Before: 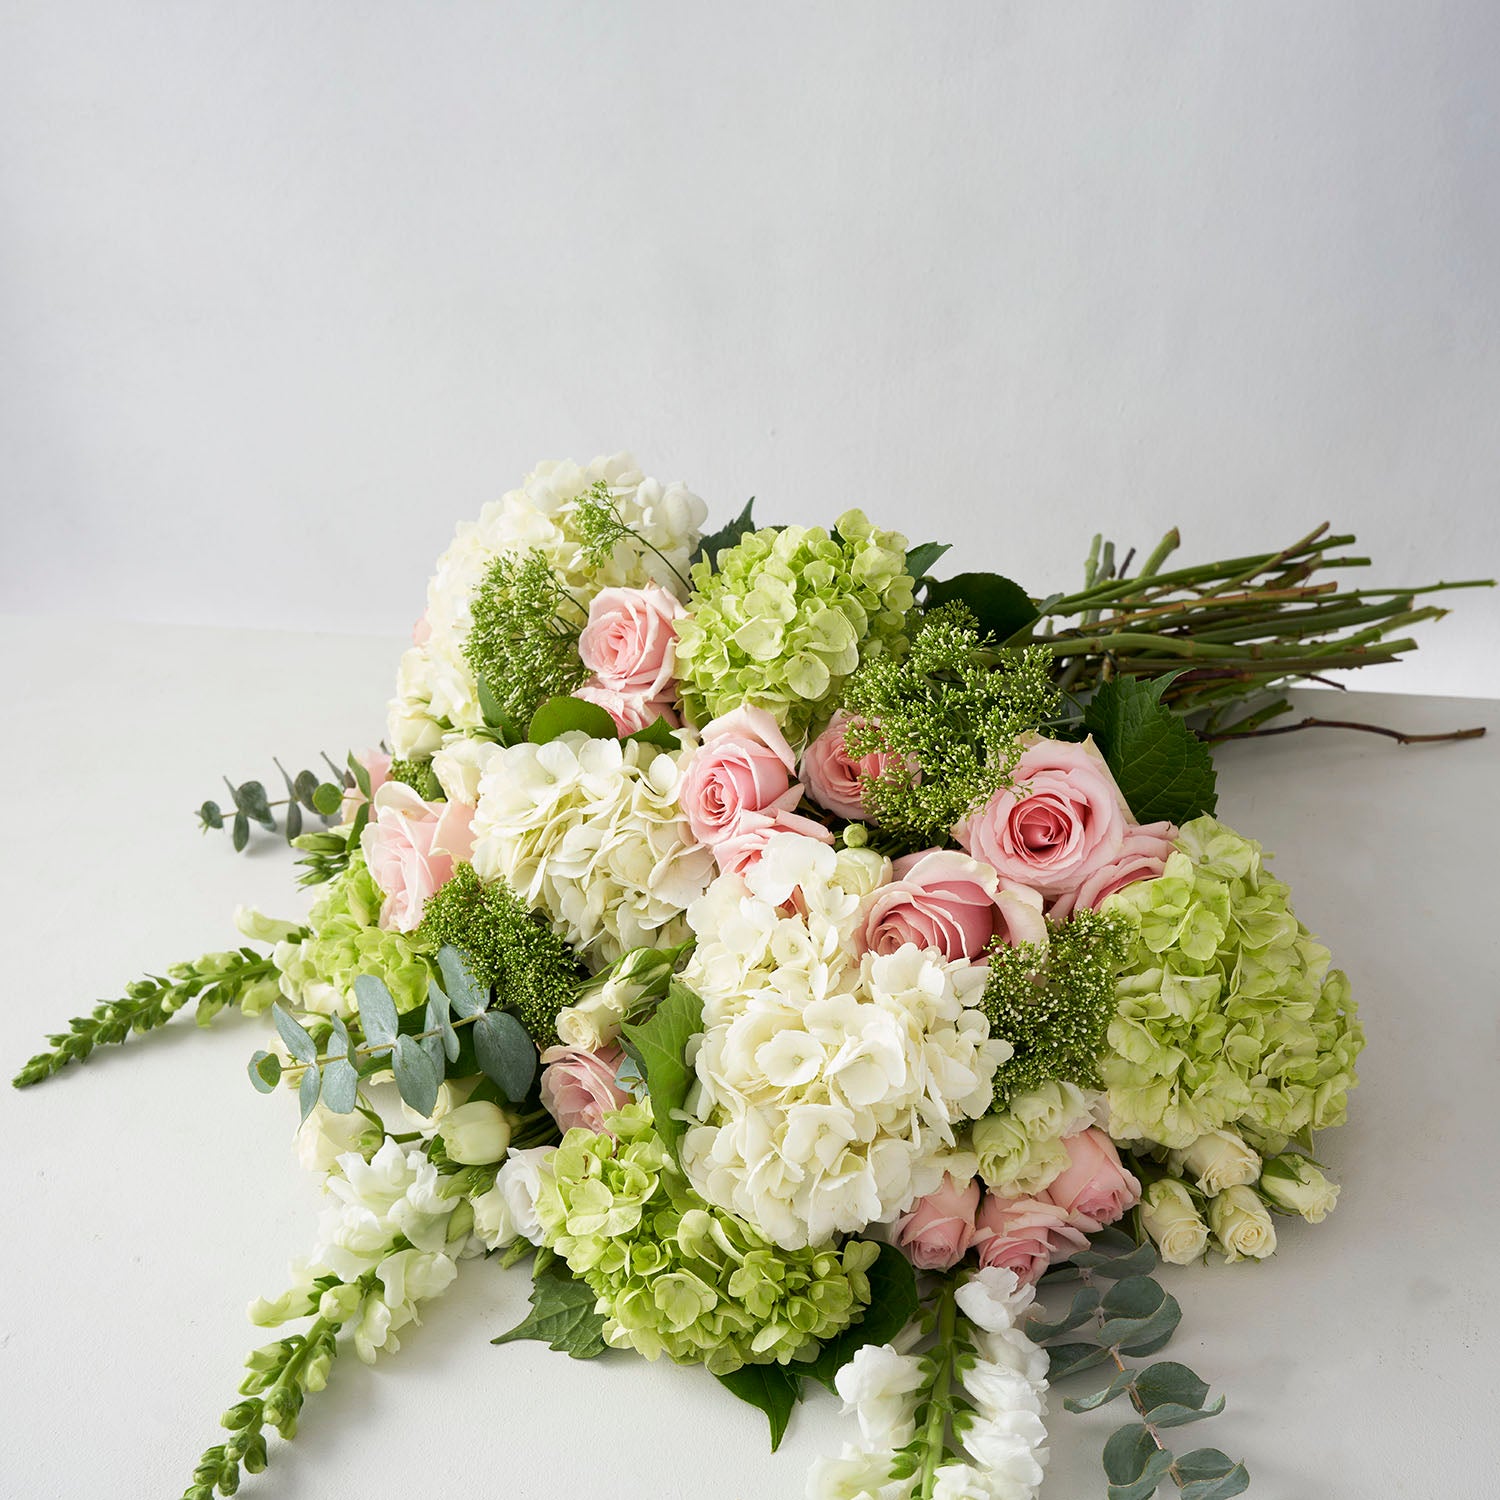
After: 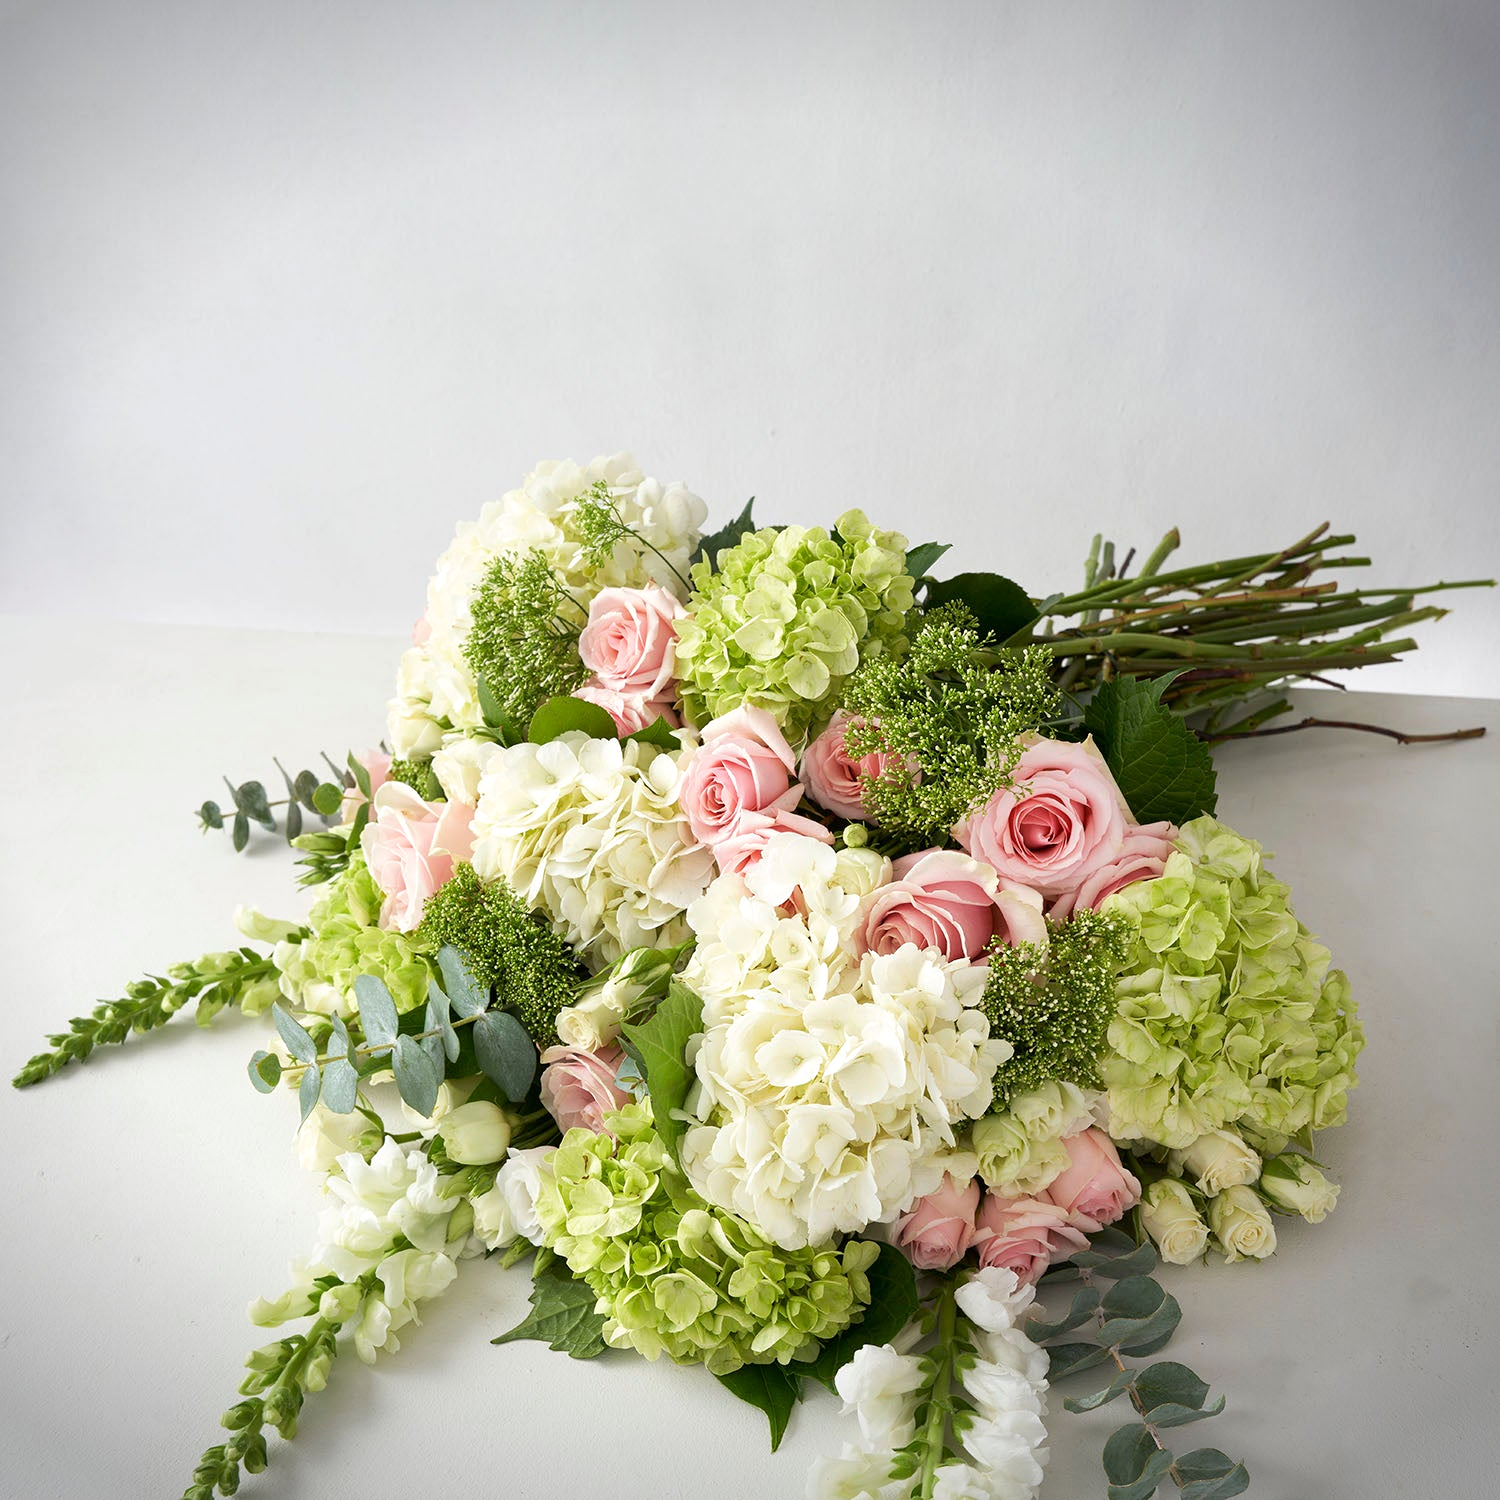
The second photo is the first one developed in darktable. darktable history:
exposure: exposure 0.15 EV, compensate highlight preservation false
vignetting: fall-off start 97.23%, saturation -0.024, center (-0.033, -0.042), width/height ratio 1.179, unbound false
